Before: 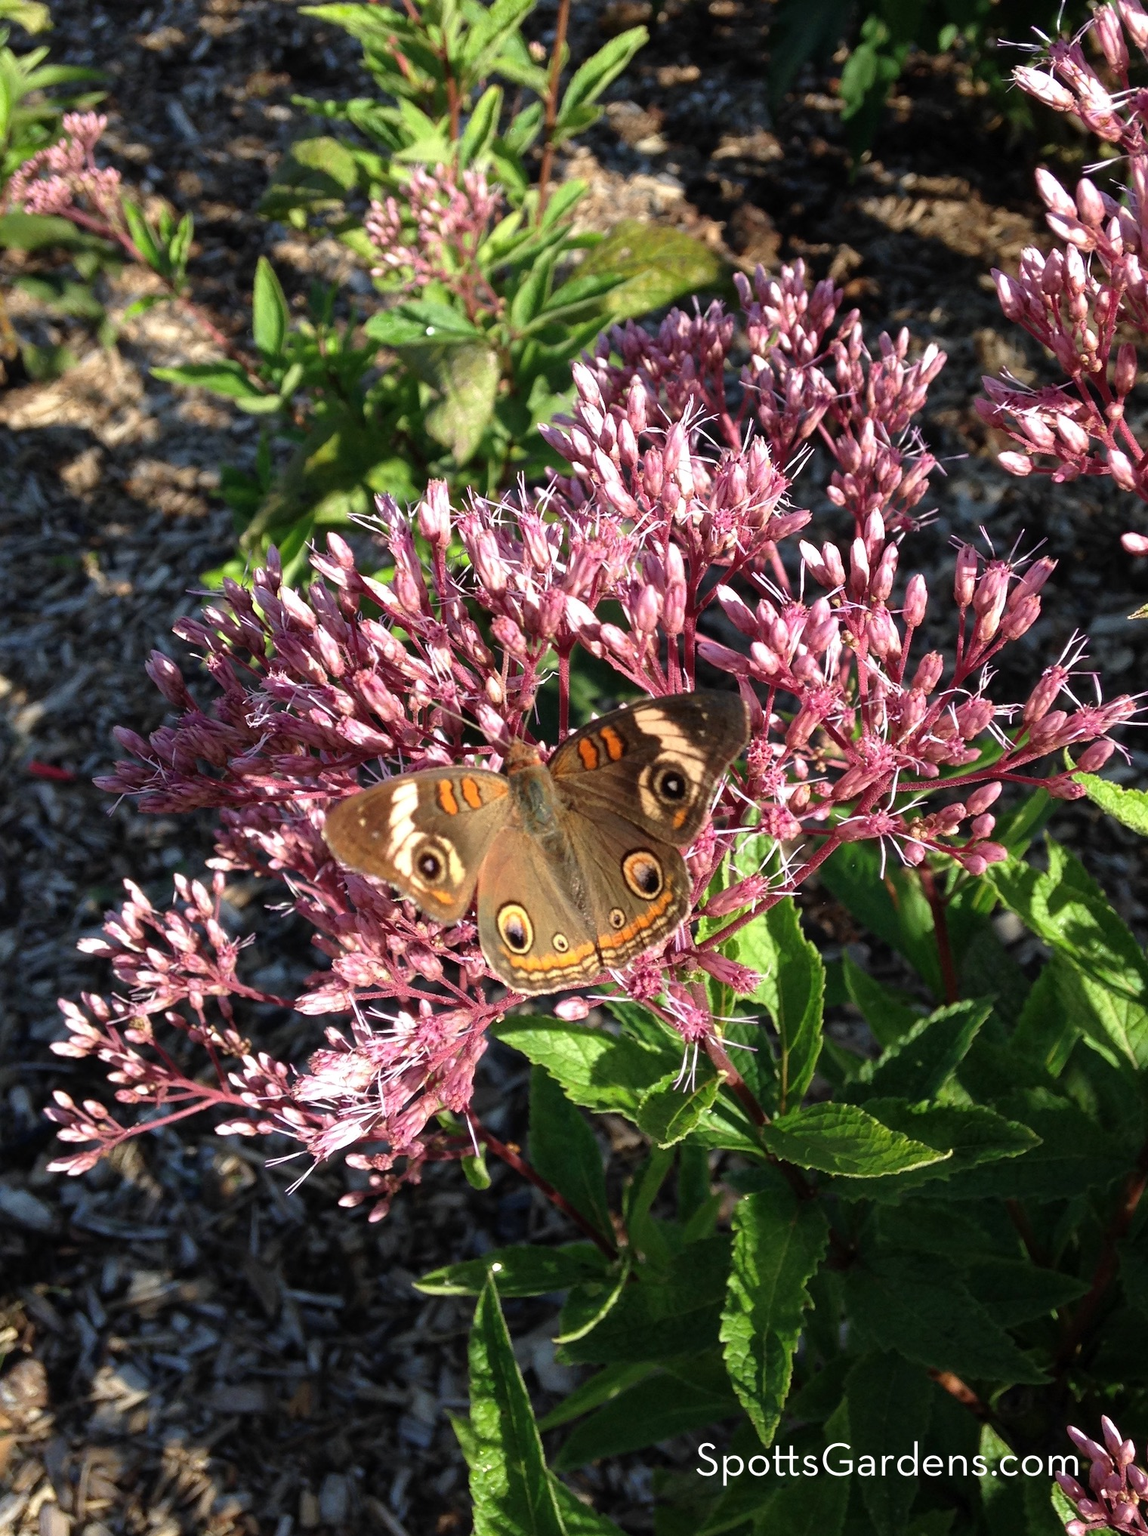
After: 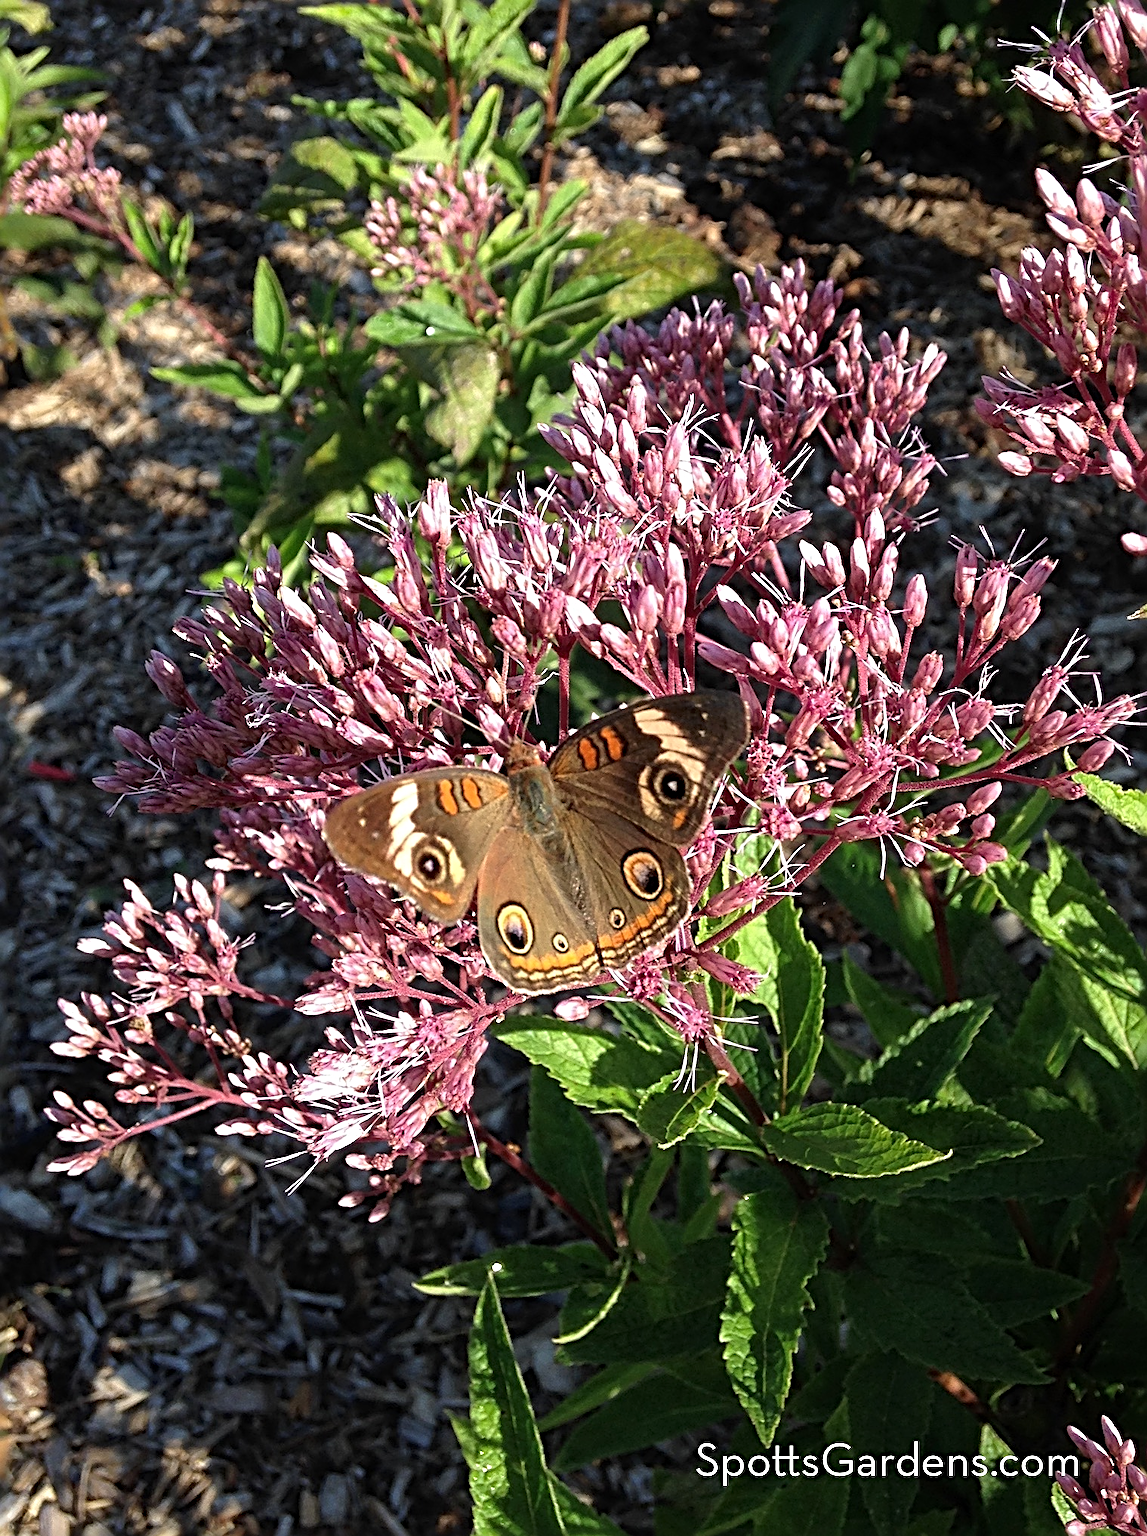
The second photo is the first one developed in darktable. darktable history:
sharpen: radius 3.712, amount 0.938
